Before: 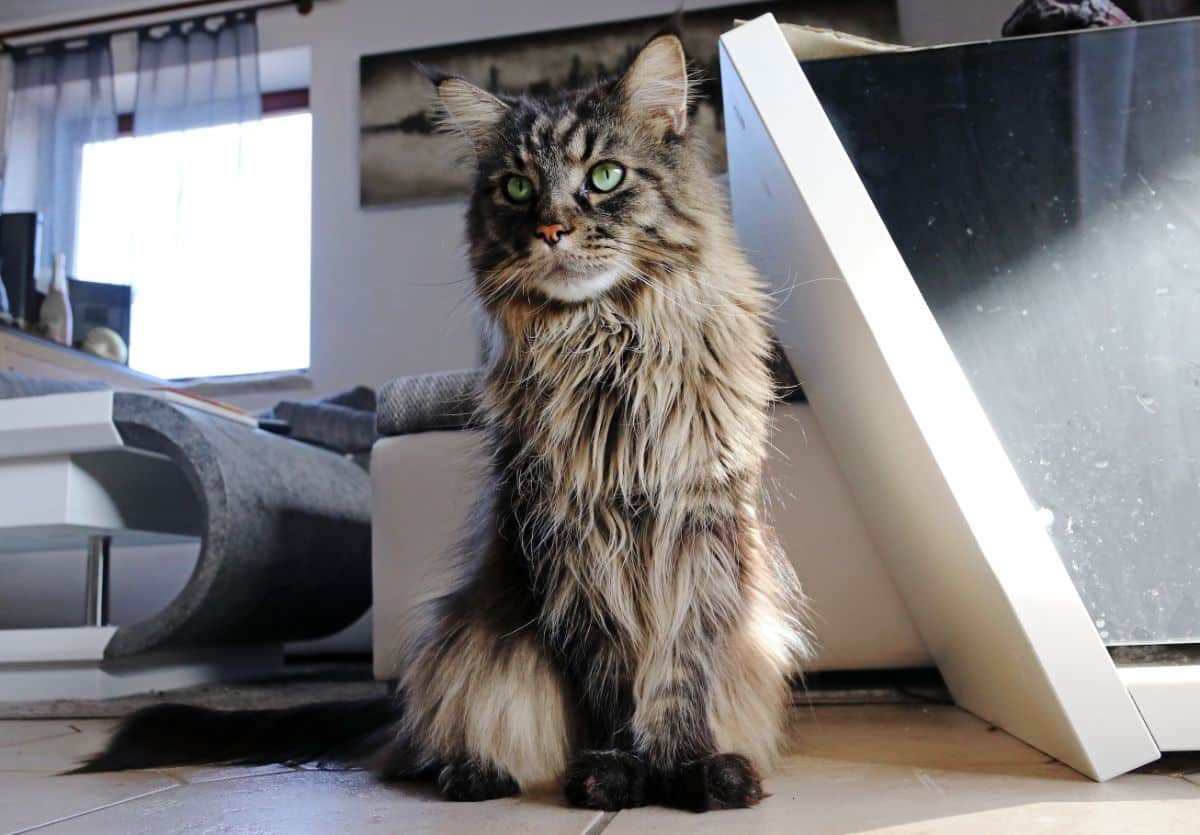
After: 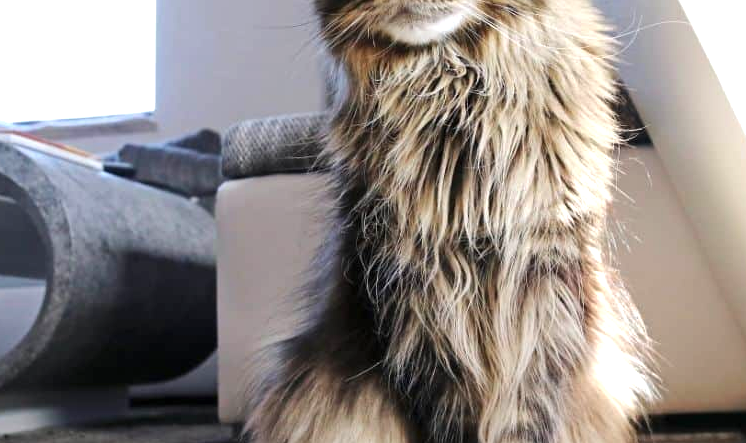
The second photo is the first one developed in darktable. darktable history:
crop: left 12.977%, top 30.872%, right 24.797%, bottom 16.01%
exposure: black level correction 0, exposure 0.698 EV, compensate exposure bias true, compensate highlight preservation false
